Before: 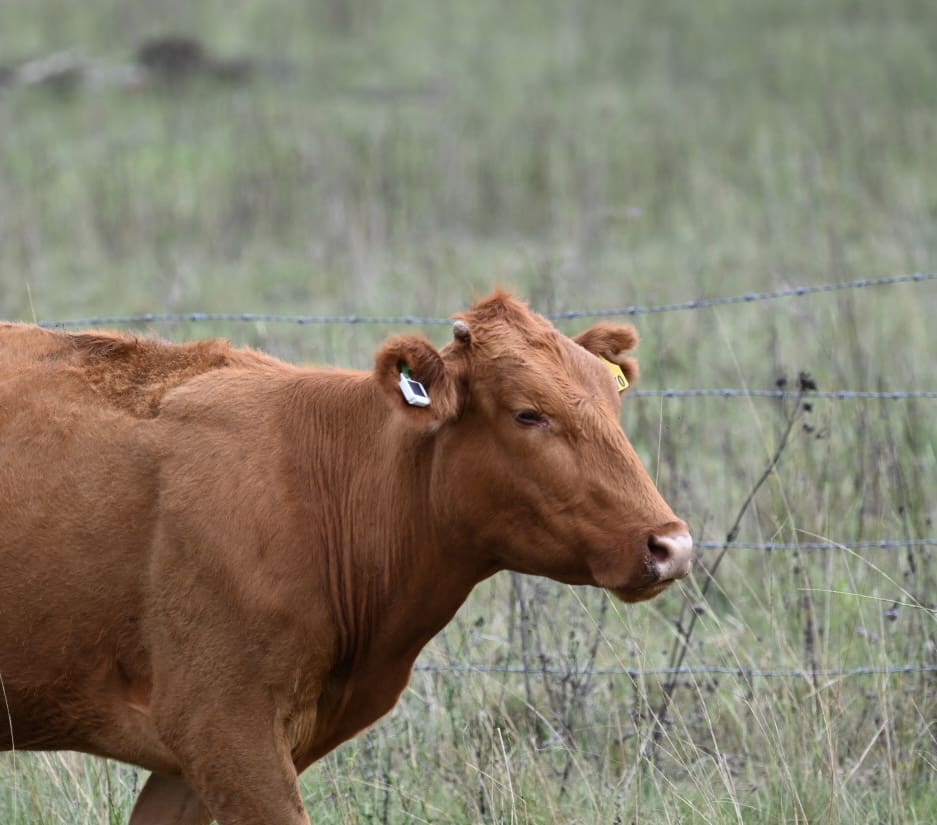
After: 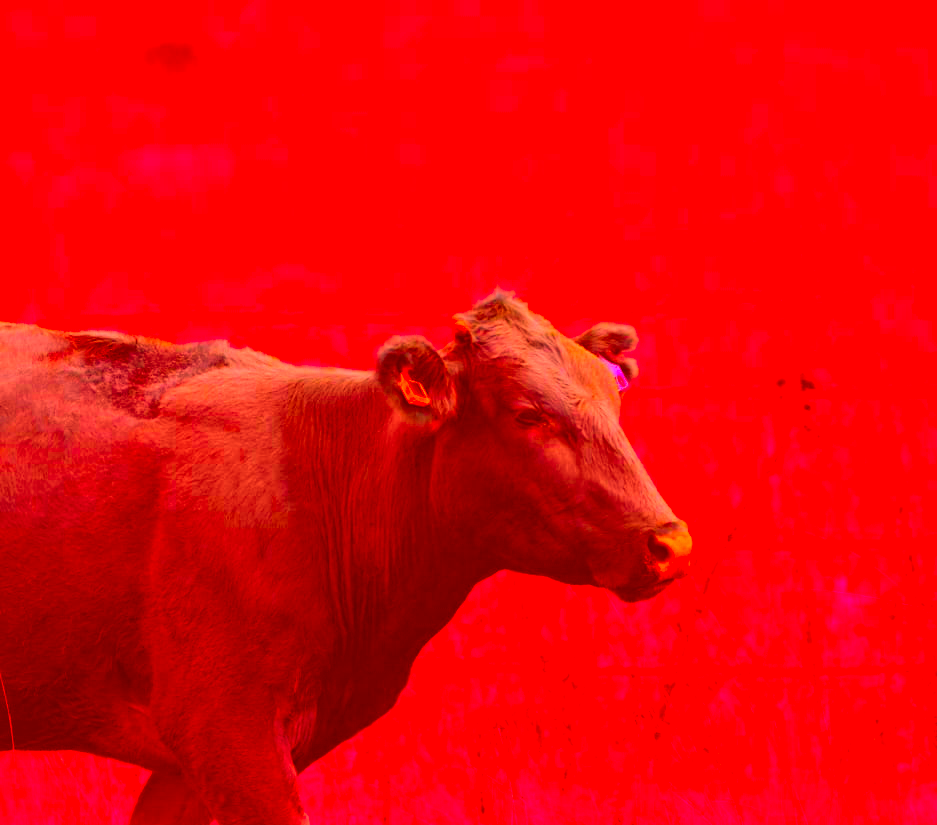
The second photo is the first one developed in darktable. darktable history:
color correction: highlights a* -39.41, highlights b* -39.87, shadows a* -39.68, shadows b* -39.57, saturation -2.99
